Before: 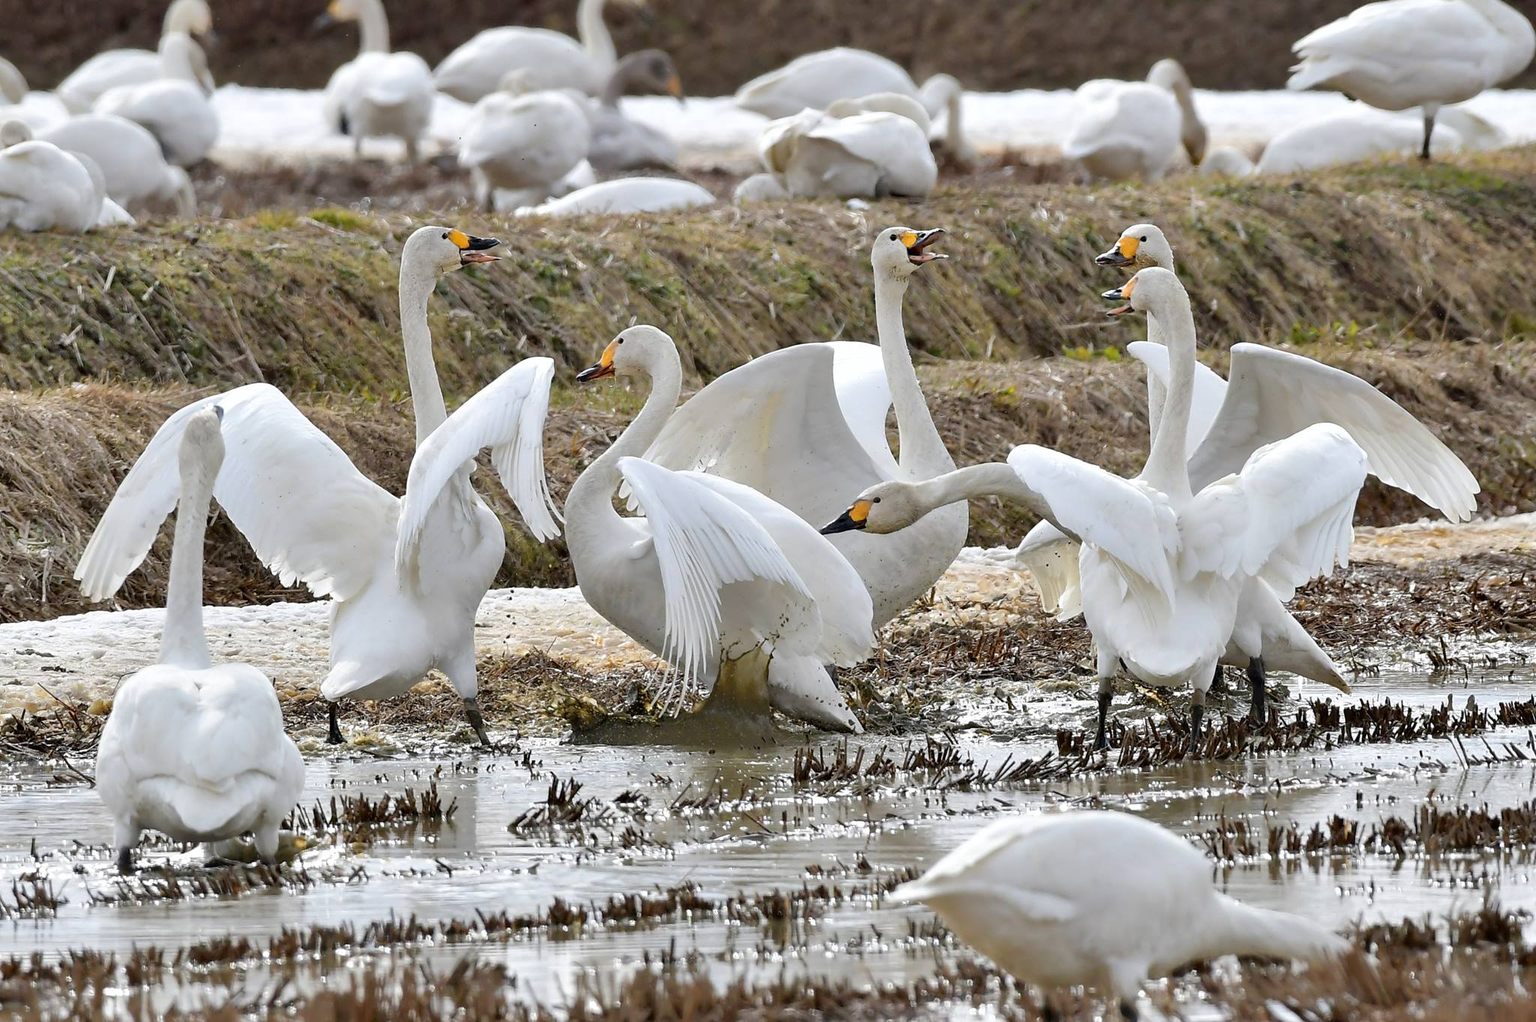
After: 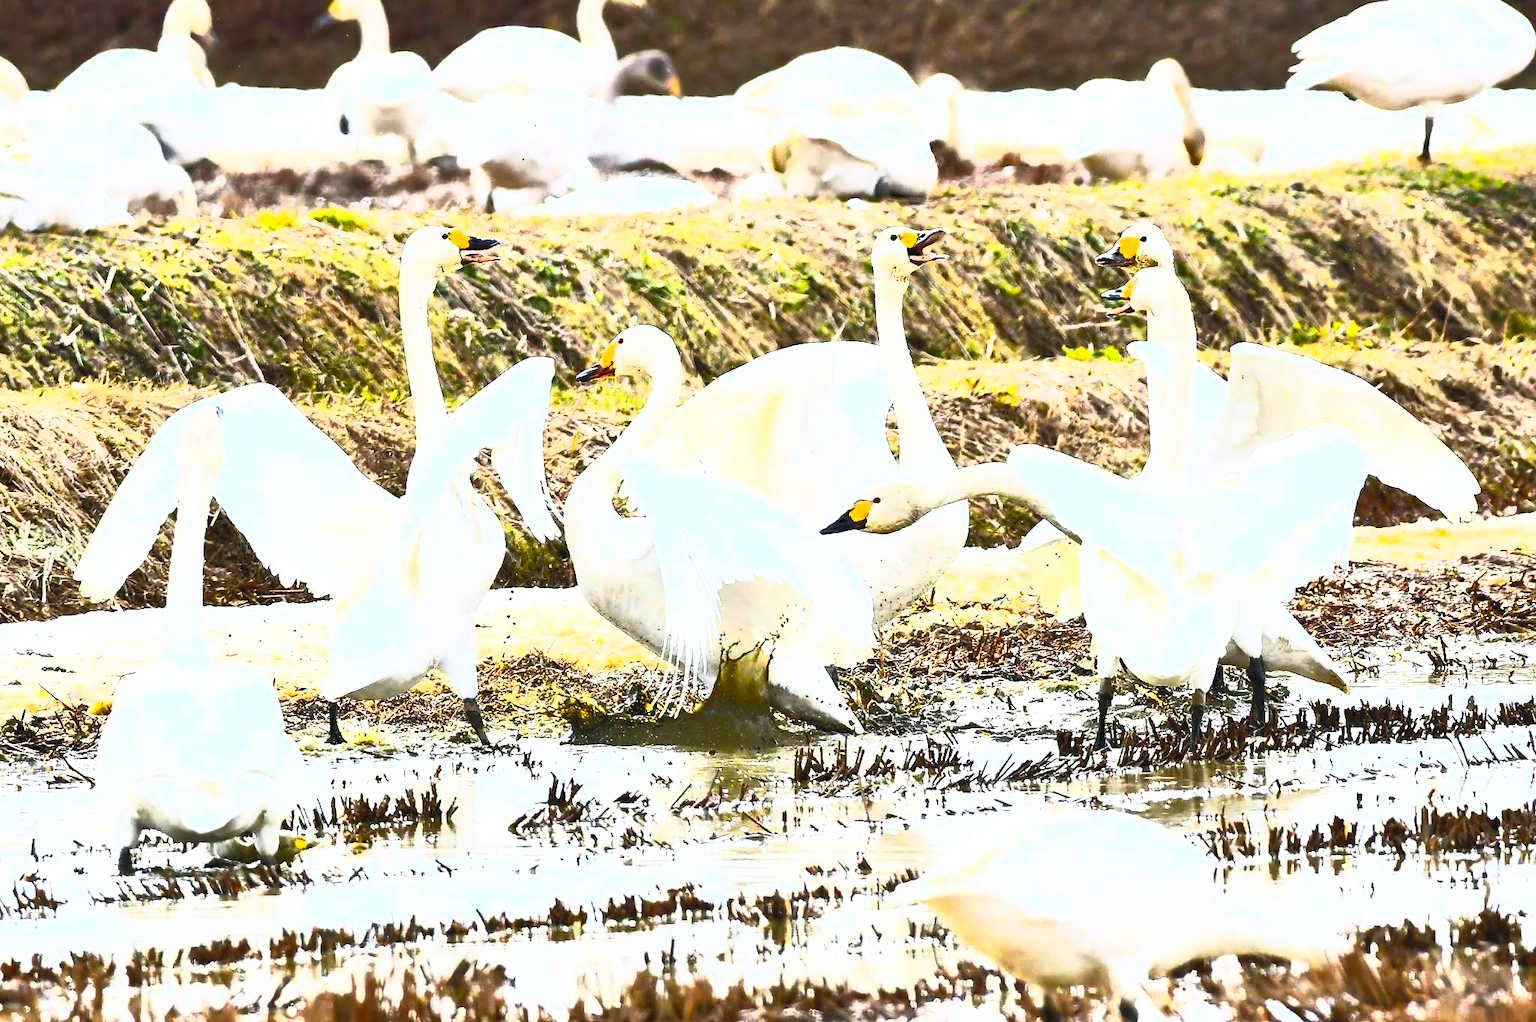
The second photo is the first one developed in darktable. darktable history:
contrast brightness saturation: contrast 0.991, brightness 0.999, saturation 0.993
color balance rgb: shadows lift › luminance -4.802%, shadows lift › chroma 1.13%, shadows lift › hue 218.14°, perceptual saturation grading › global saturation 14.934%, perceptual brilliance grading › highlights 18.186%, perceptual brilliance grading › mid-tones 31.977%, perceptual brilliance grading › shadows -31.277%
